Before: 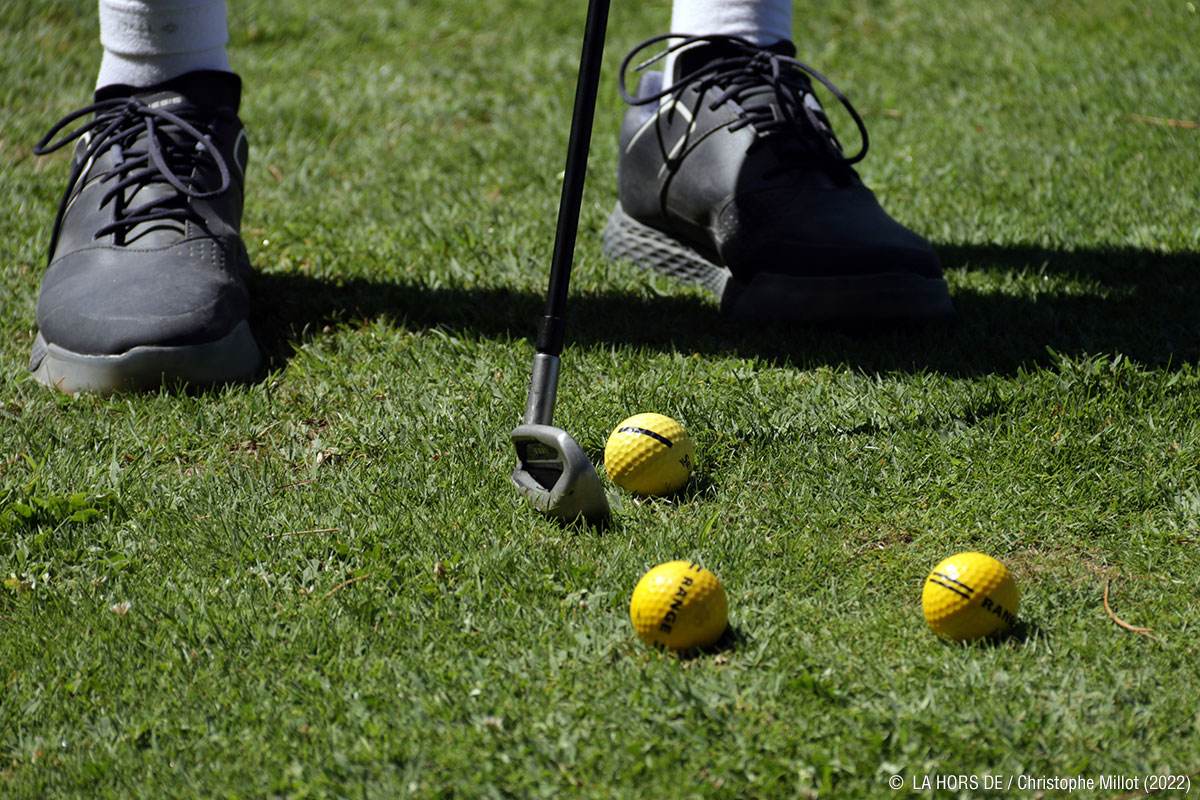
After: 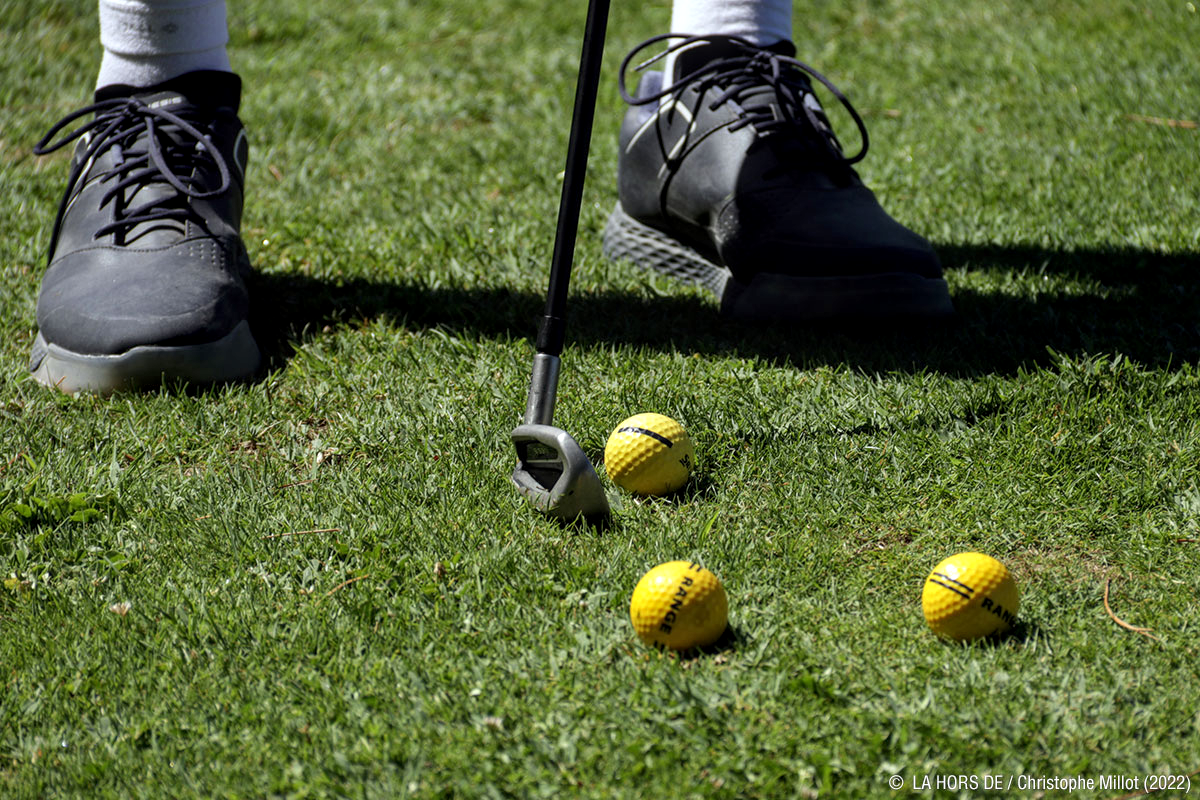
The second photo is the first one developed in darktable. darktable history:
local contrast: on, module defaults
exposure: exposure 0.134 EV, compensate highlight preservation false
